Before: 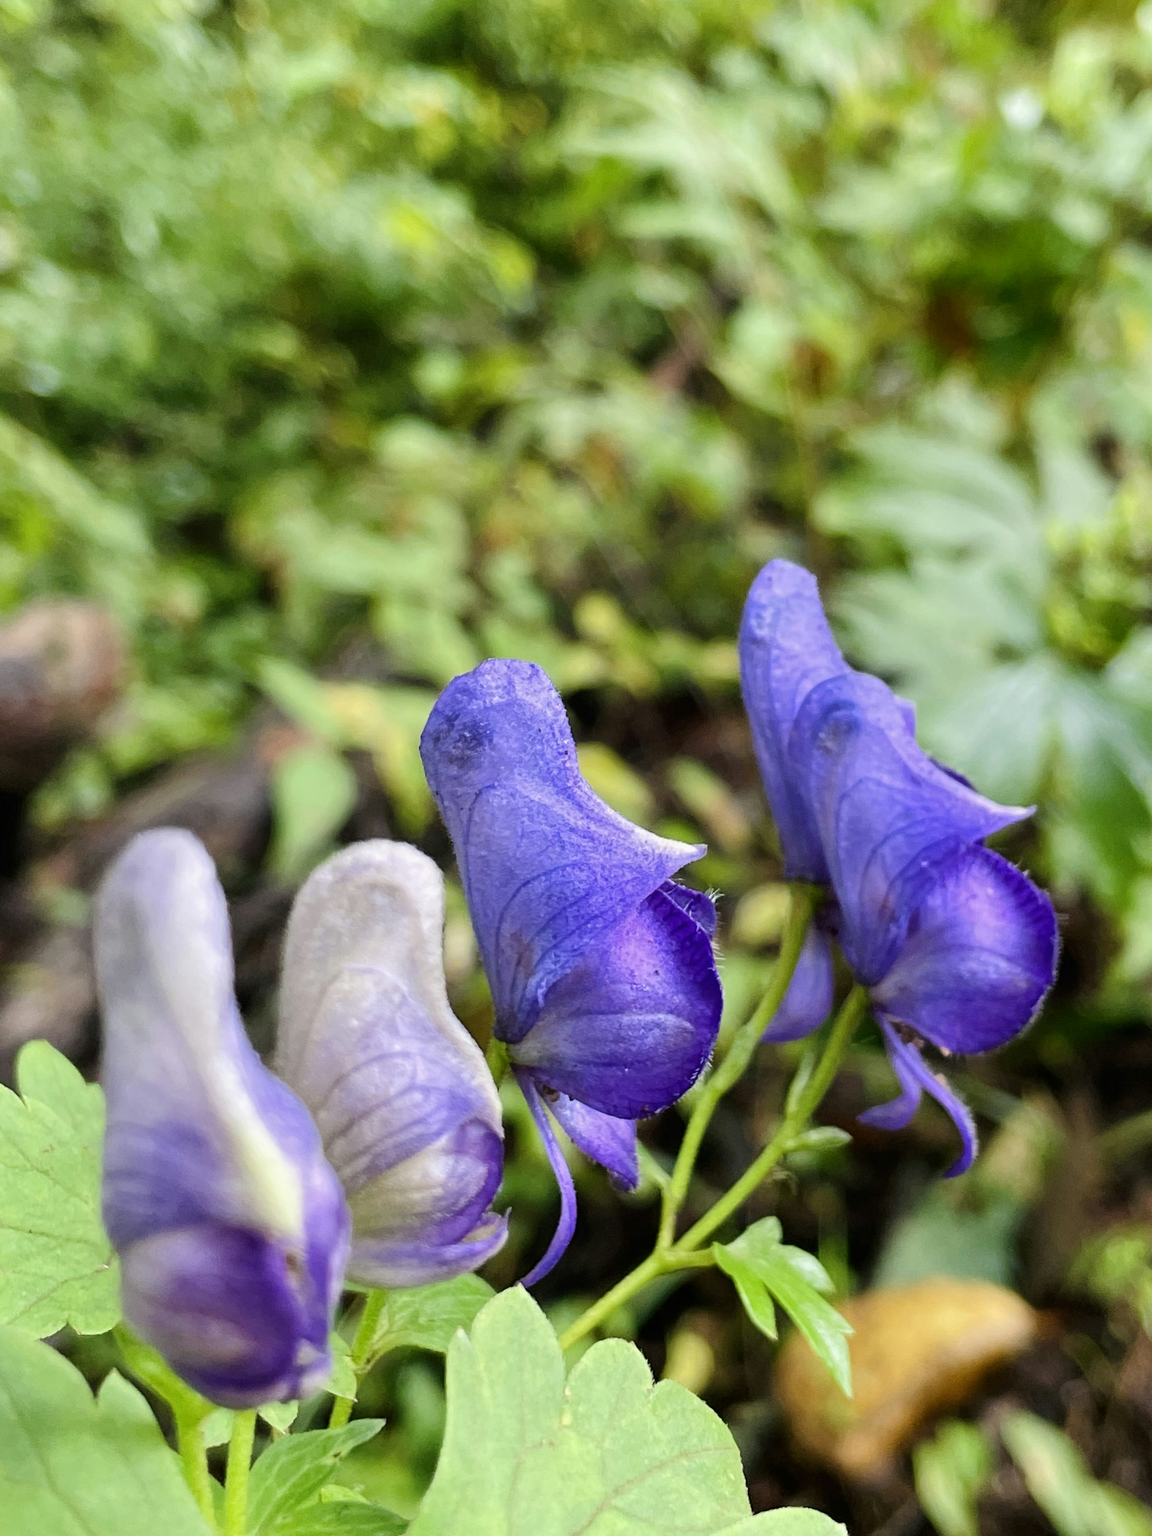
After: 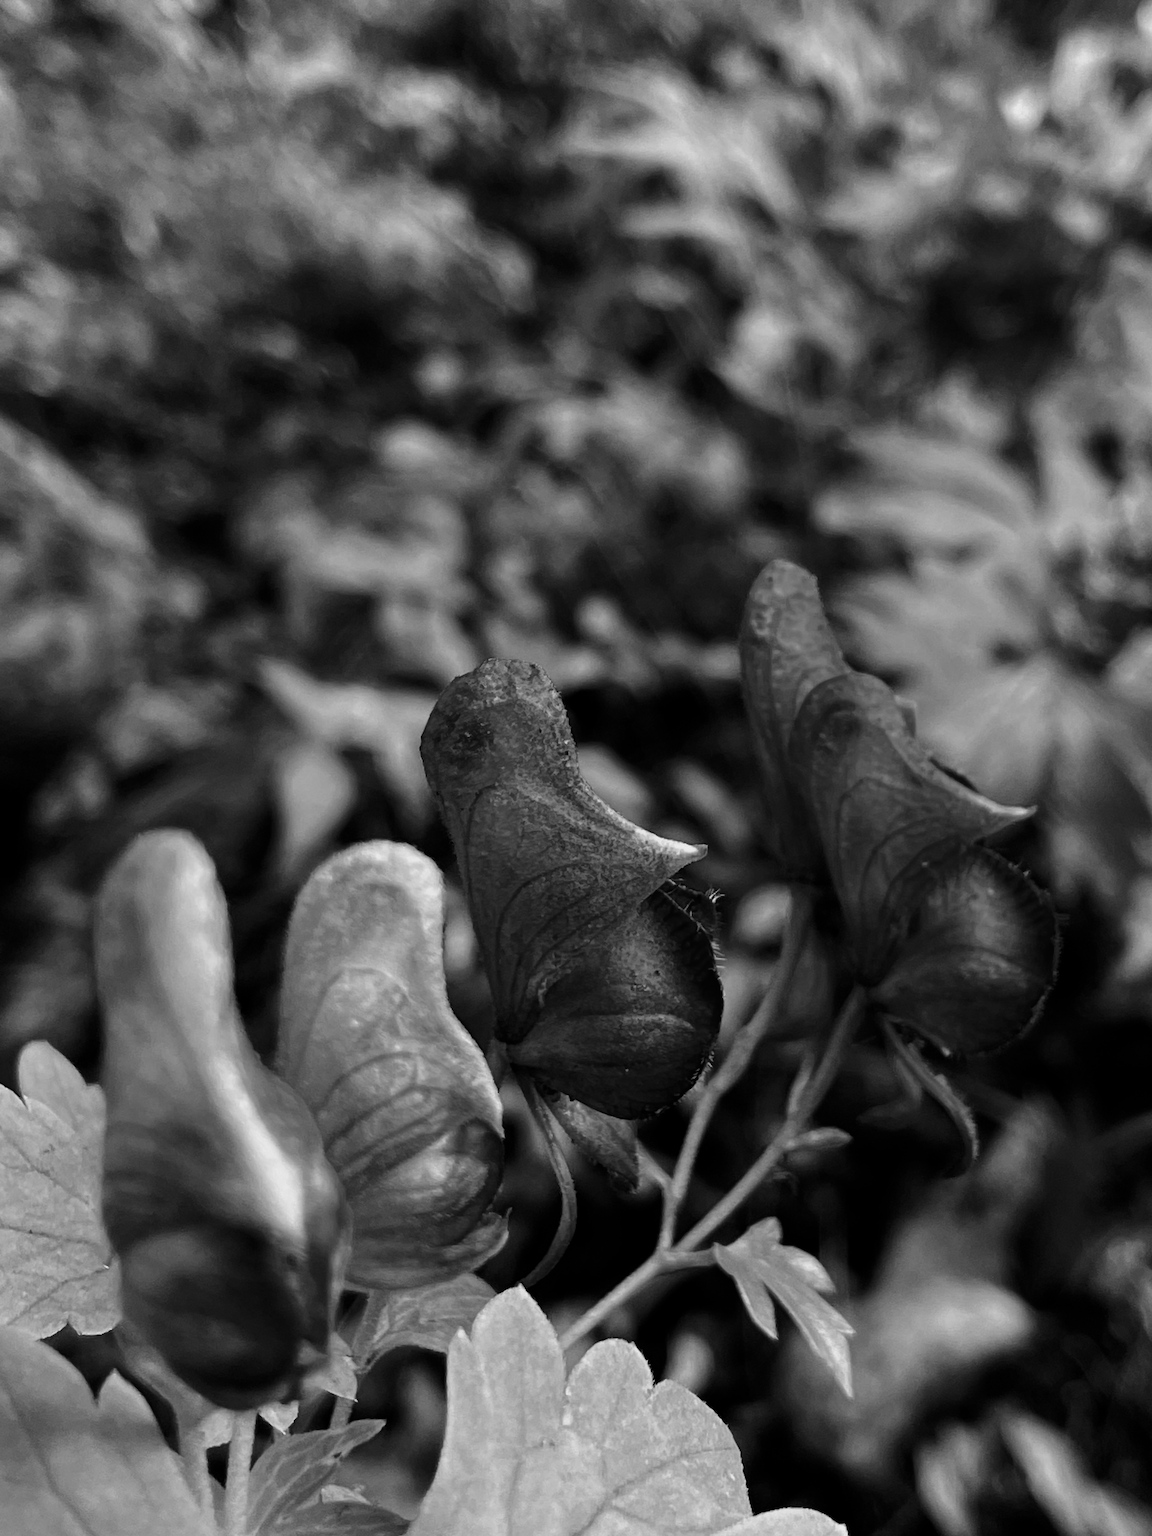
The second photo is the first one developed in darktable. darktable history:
tone equalizer: on, module defaults
contrast brightness saturation: contrast -0.03, brightness -0.59, saturation -1
